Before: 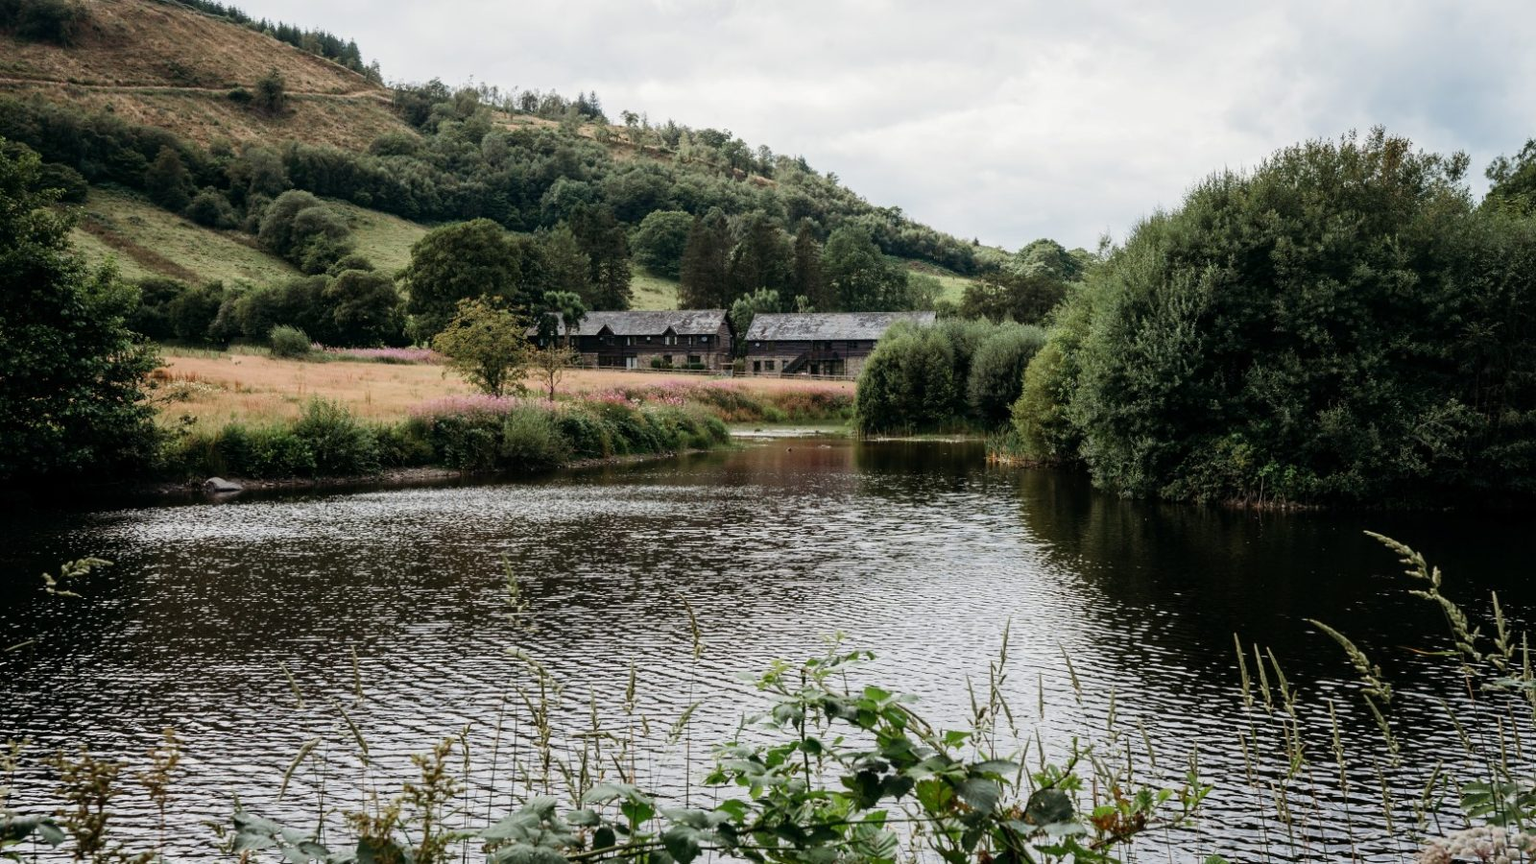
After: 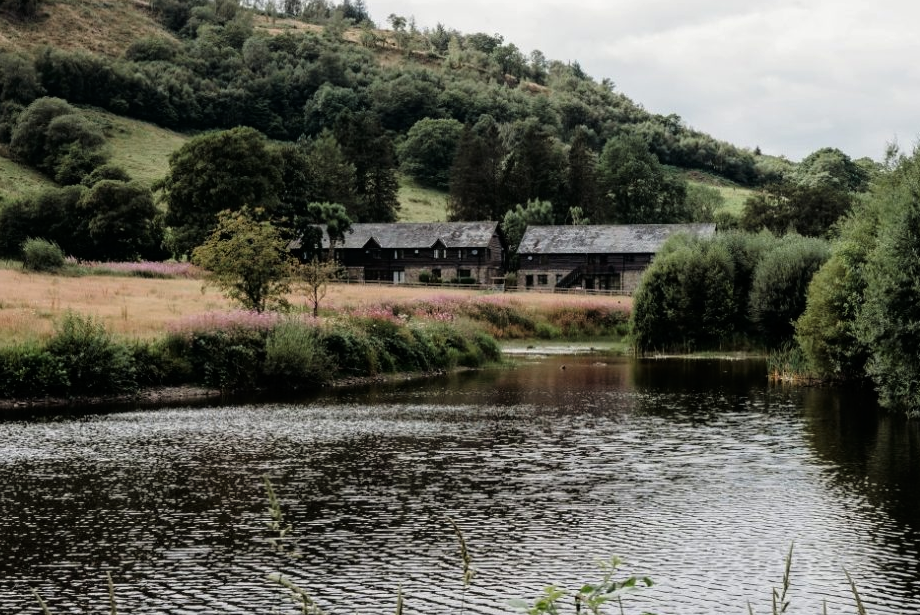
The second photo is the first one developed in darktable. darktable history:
tone curve: curves: ch0 [(0, 0) (0.106, 0.041) (0.256, 0.197) (0.37, 0.336) (0.513, 0.481) (0.667, 0.629) (1, 1)]; ch1 [(0, 0) (0.502, 0.505) (0.553, 0.577) (1, 1)]; ch2 [(0, 0) (0.5, 0.495) (0.56, 0.544) (1, 1)], color space Lab, linked channels, preserve colors none
crop: left 16.217%, top 11.29%, right 26.279%, bottom 20.37%
